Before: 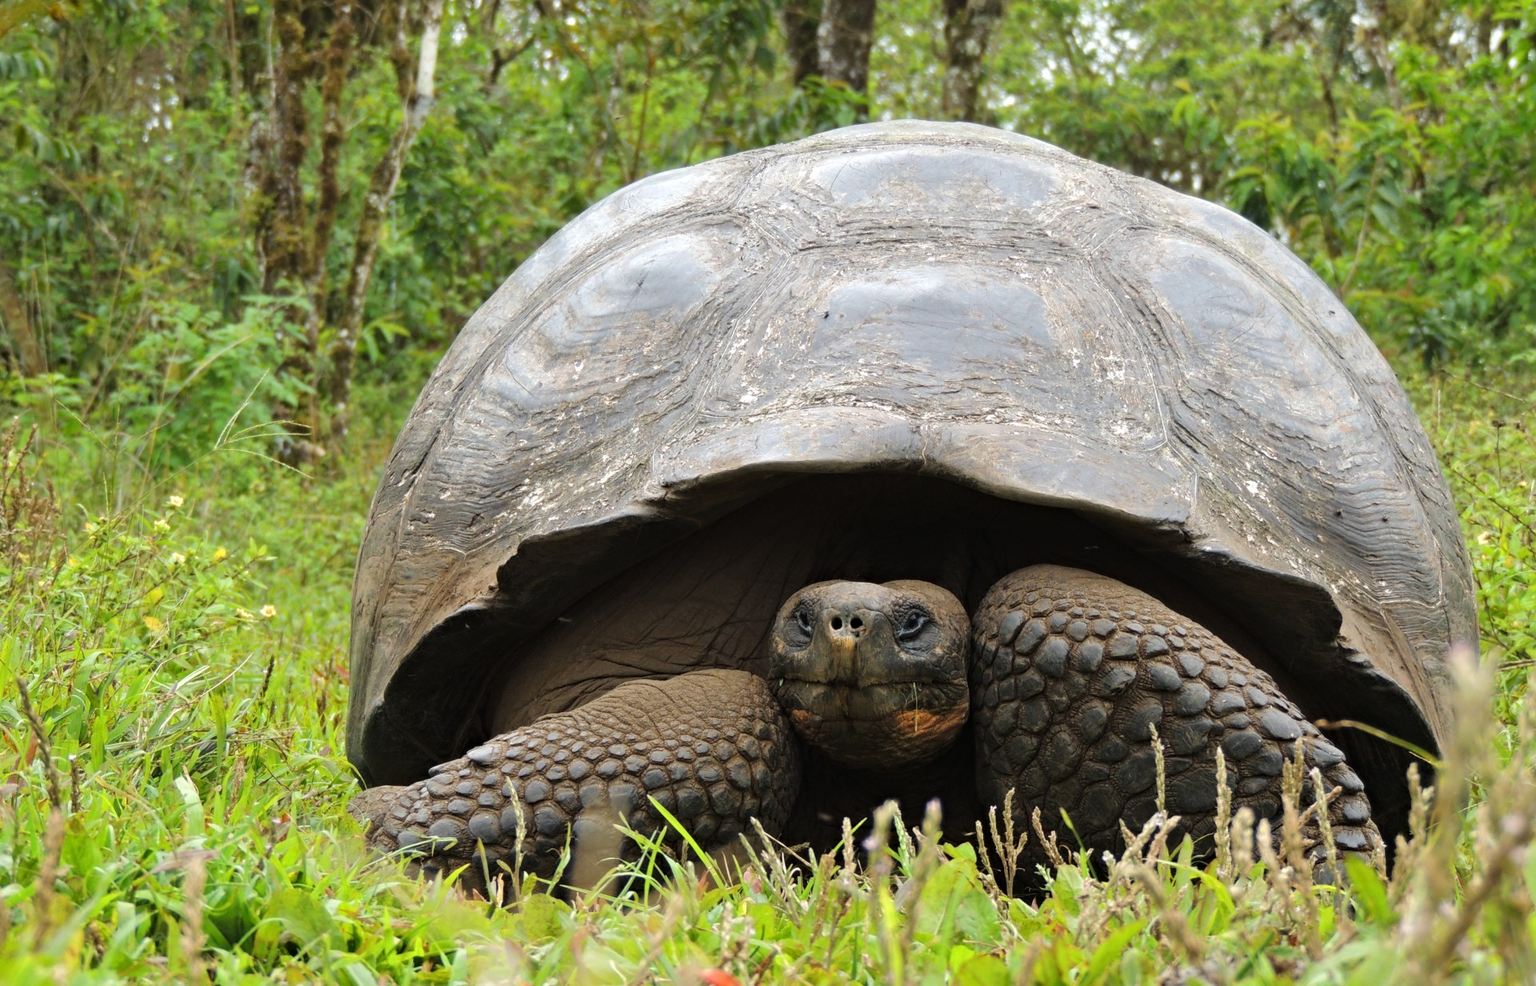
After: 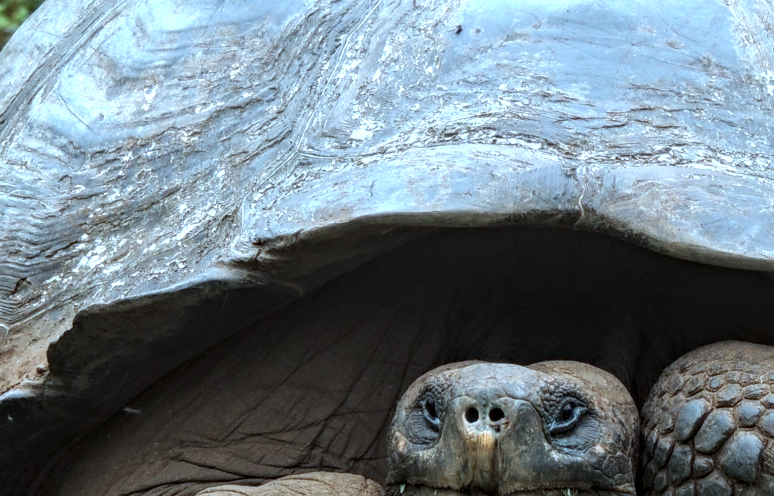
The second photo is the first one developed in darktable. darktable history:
crop: left 29.94%, top 29.579%, right 29.711%, bottom 30.128%
color correction: highlights a* -9.11, highlights b* -23.81
exposure: black level correction 0, exposure 0.302 EV, compensate highlight preservation false
local contrast: highlights 33%, detail 135%
